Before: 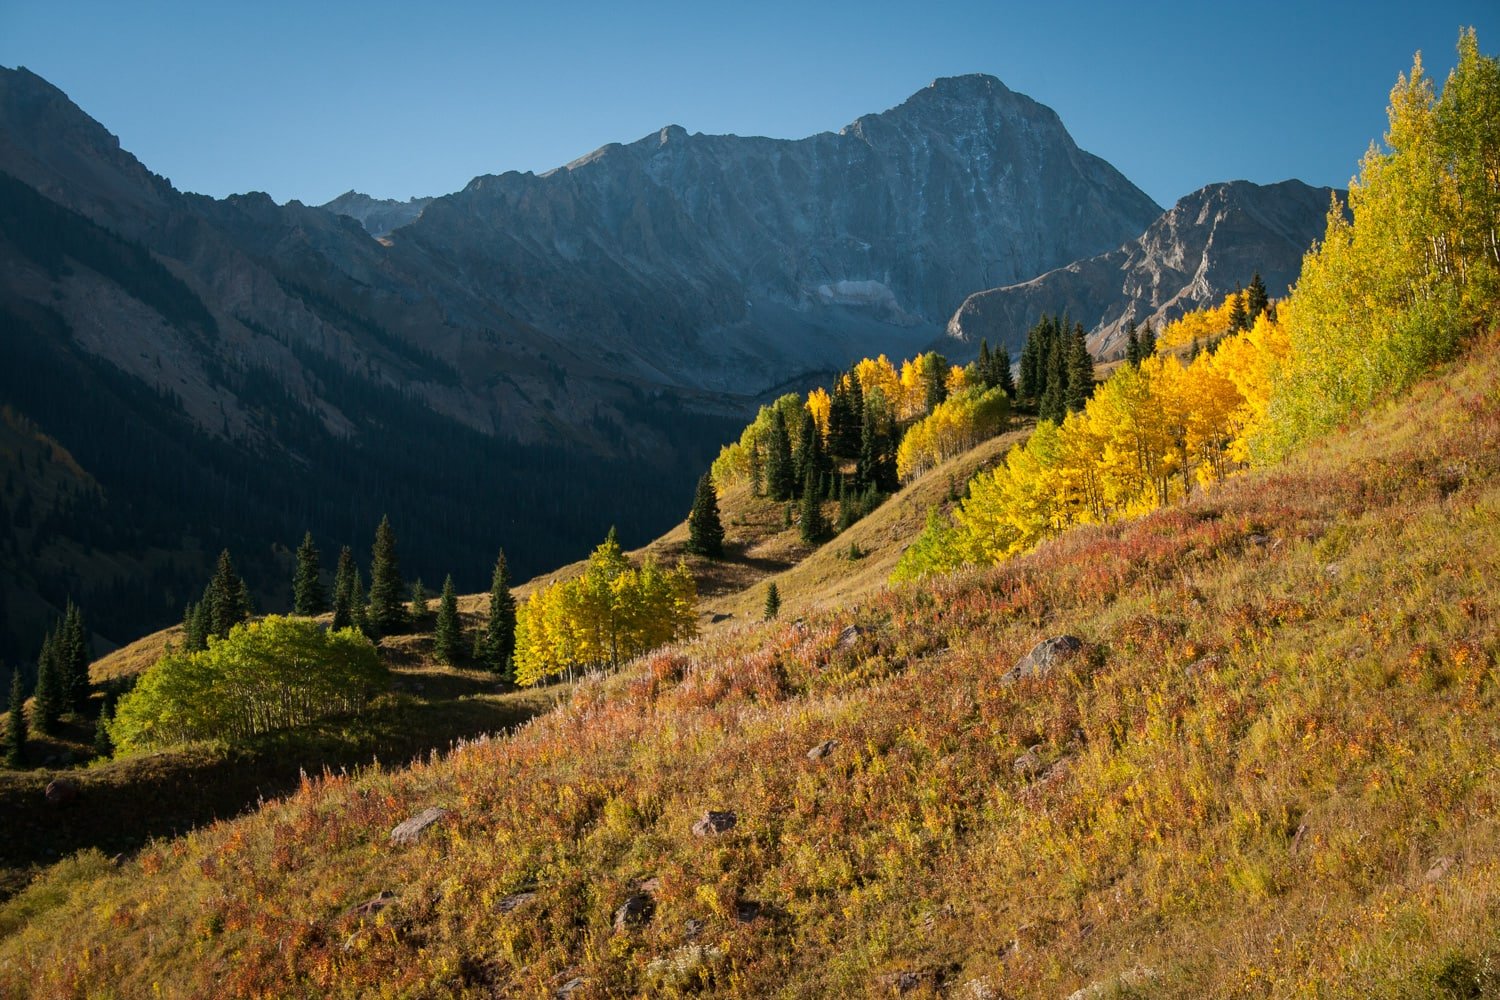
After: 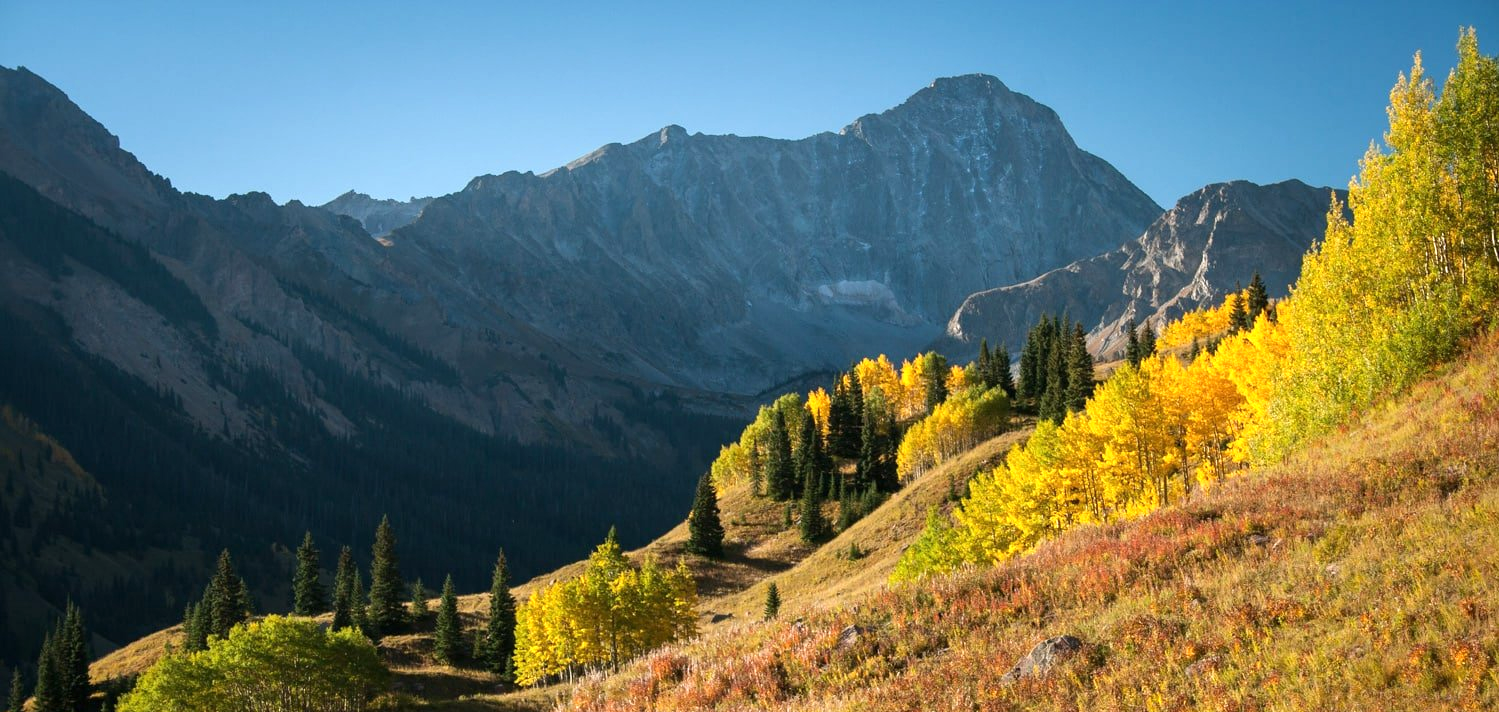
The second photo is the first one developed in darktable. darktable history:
crop: right 0%, bottom 28.796%
exposure: black level correction 0, exposure 0.499 EV, compensate highlight preservation false
